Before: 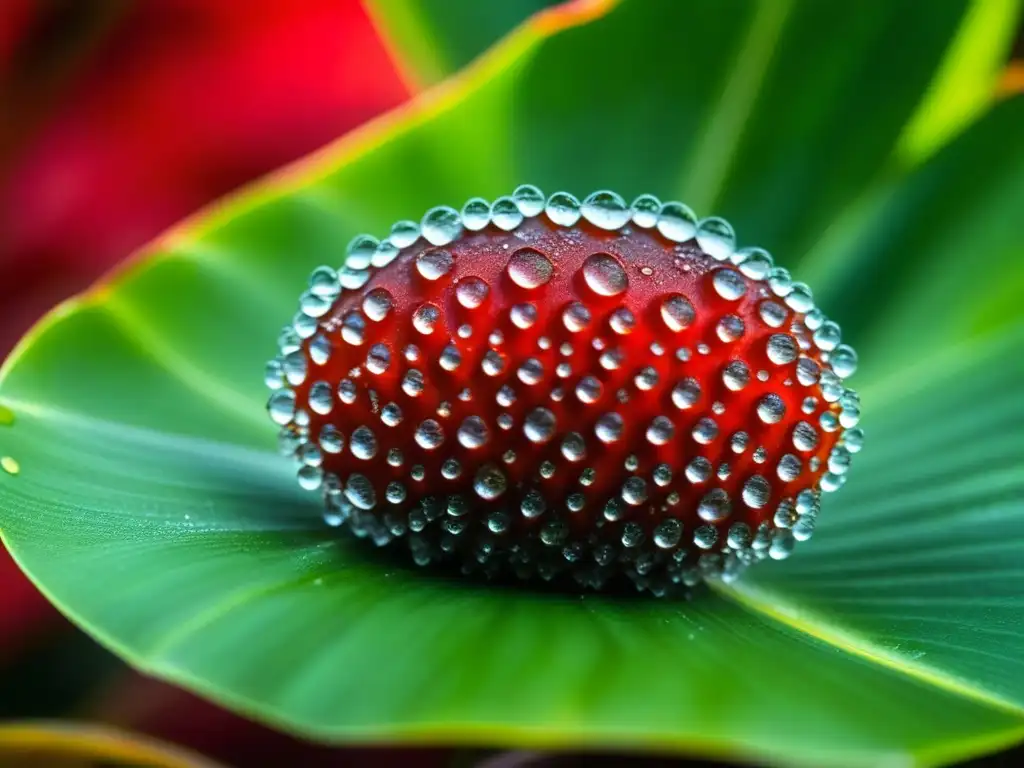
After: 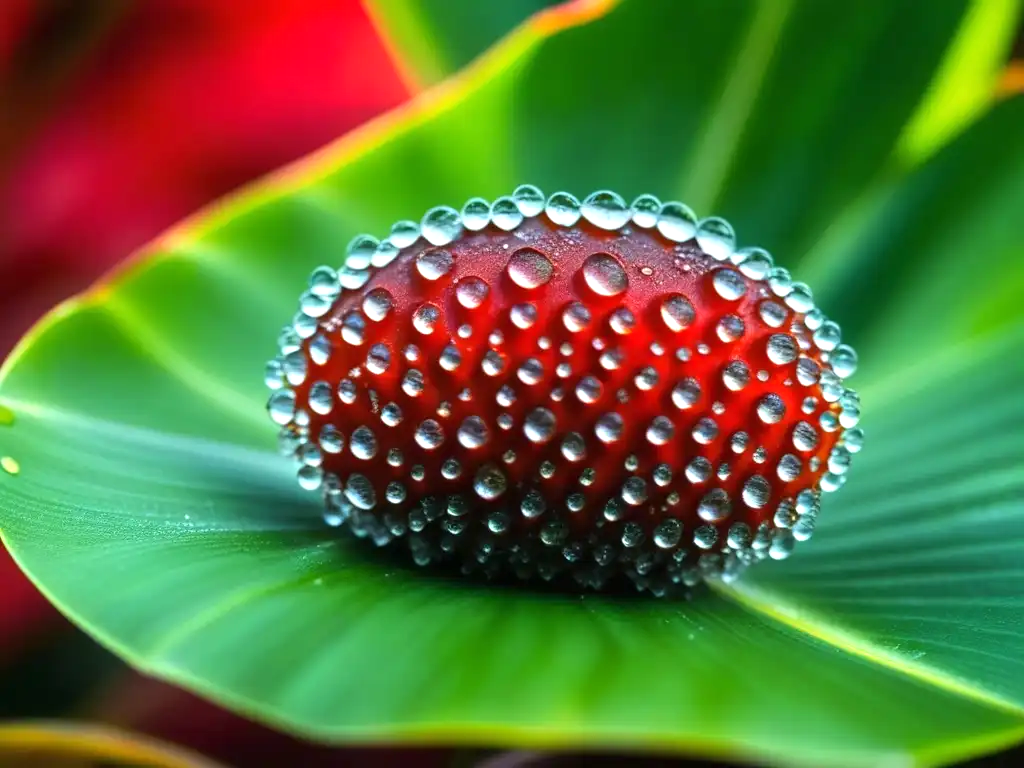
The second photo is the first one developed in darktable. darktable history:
exposure: black level correction 0, exposure 0.301 EV, compensate highlight preservation false
